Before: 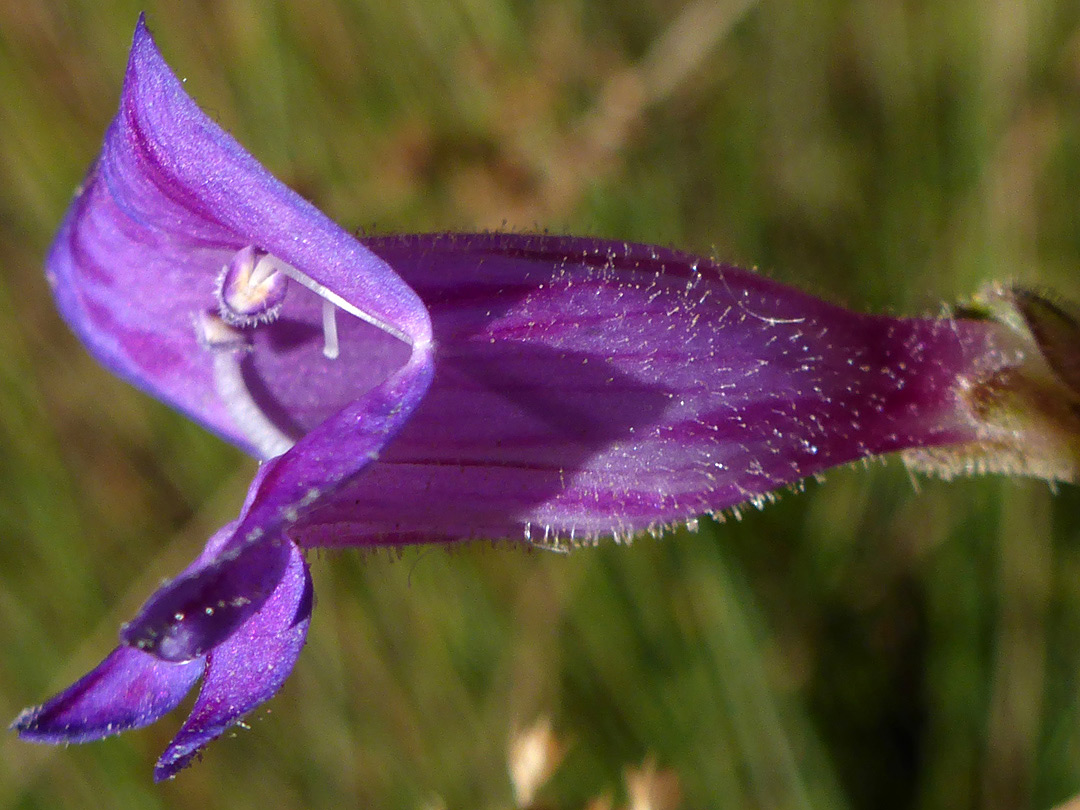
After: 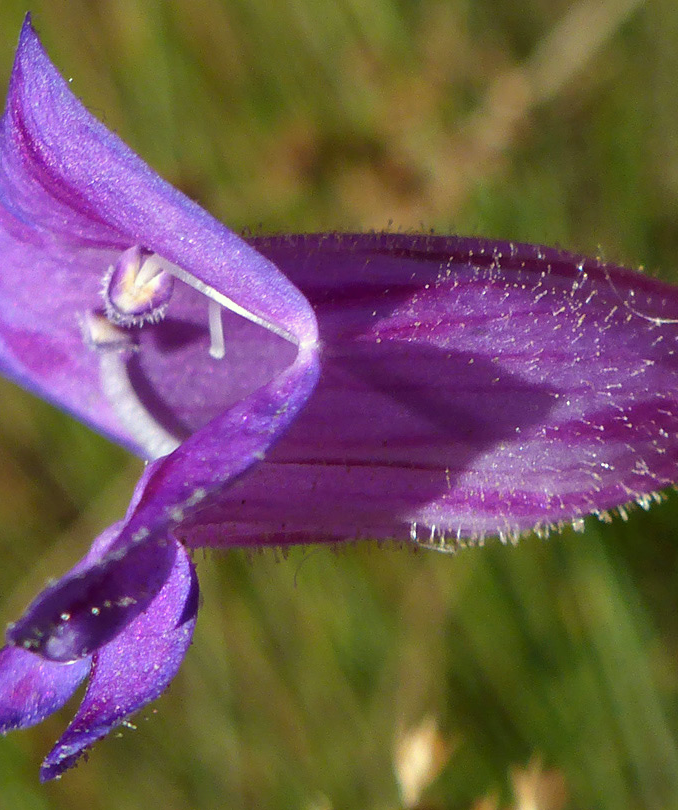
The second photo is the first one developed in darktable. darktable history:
color correction: highlights a* -4.28, highlights b* 6.53
crop: left 10.644%, right 26.528%
shadows and highlights: soften with gaussian
